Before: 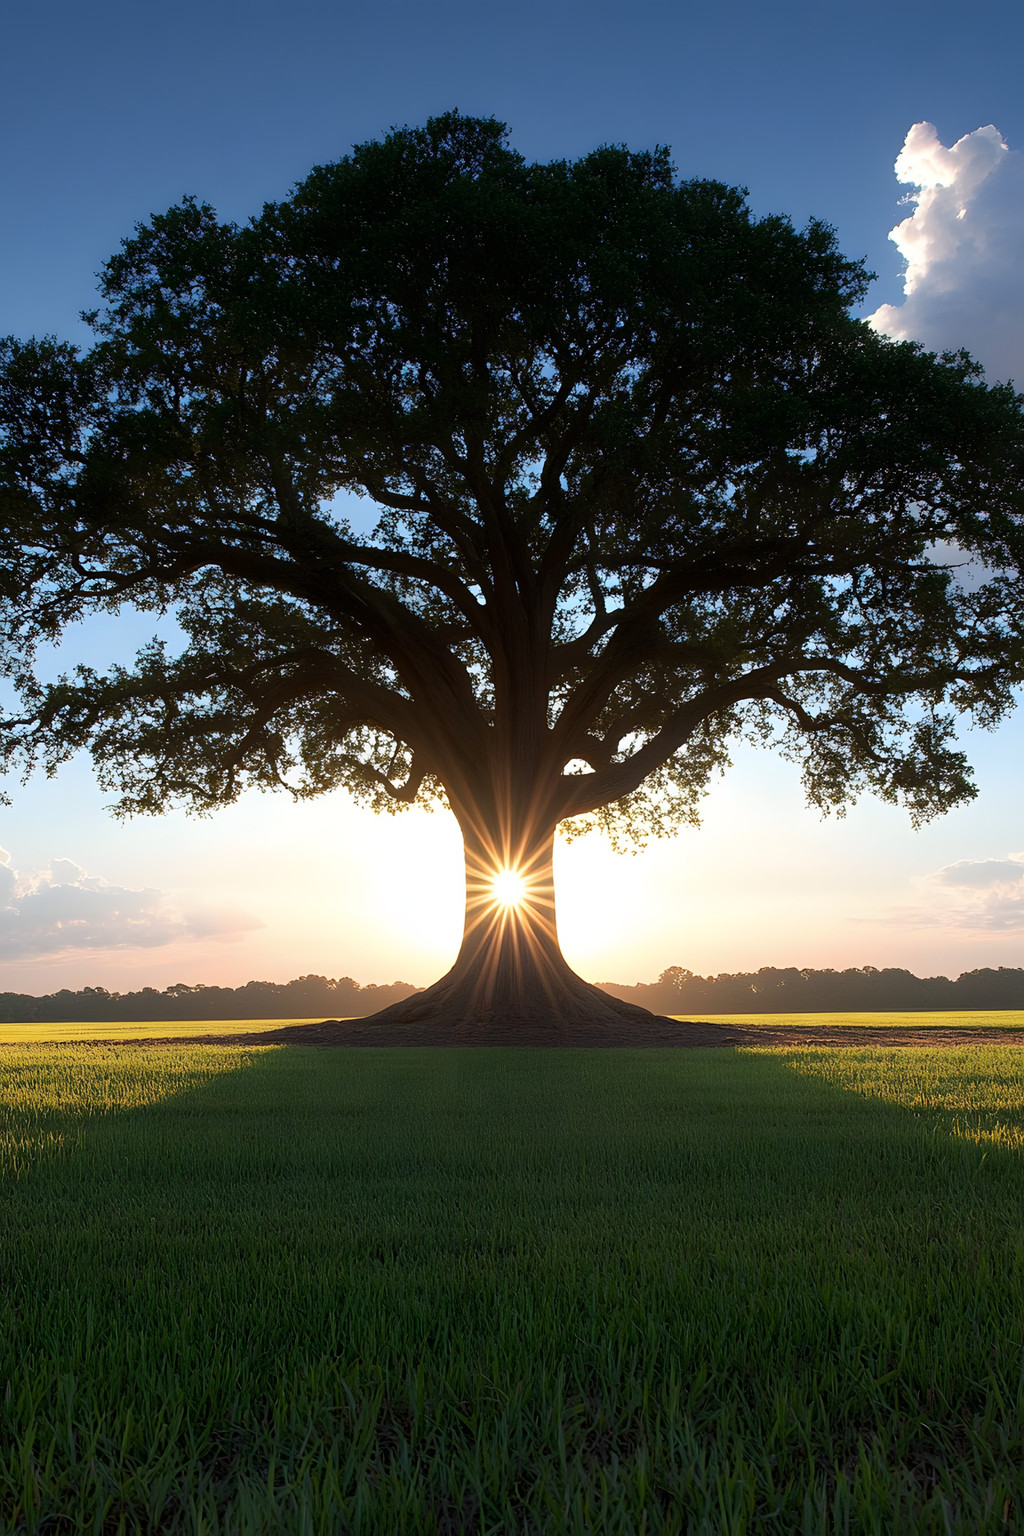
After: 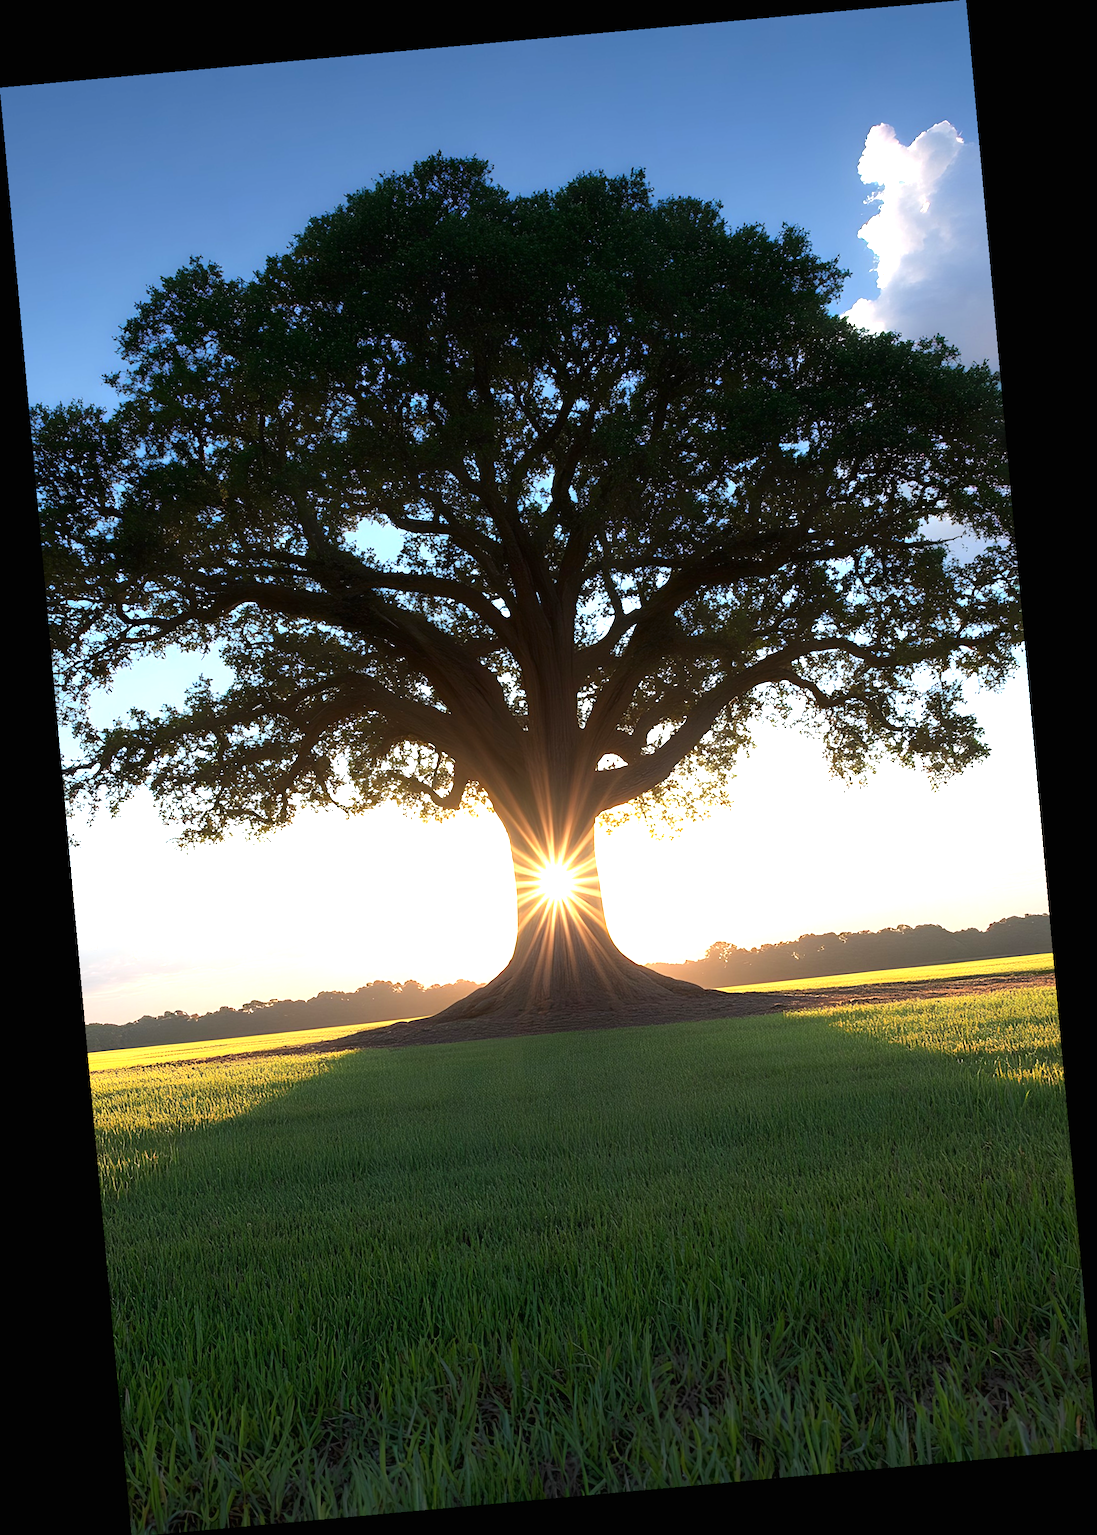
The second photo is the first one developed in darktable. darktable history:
rotate and perspective: rotation -5.2°, automatic cropping off
exposure: black level correction 0, exposure 0.9 EV, compensate highlight preservation false
